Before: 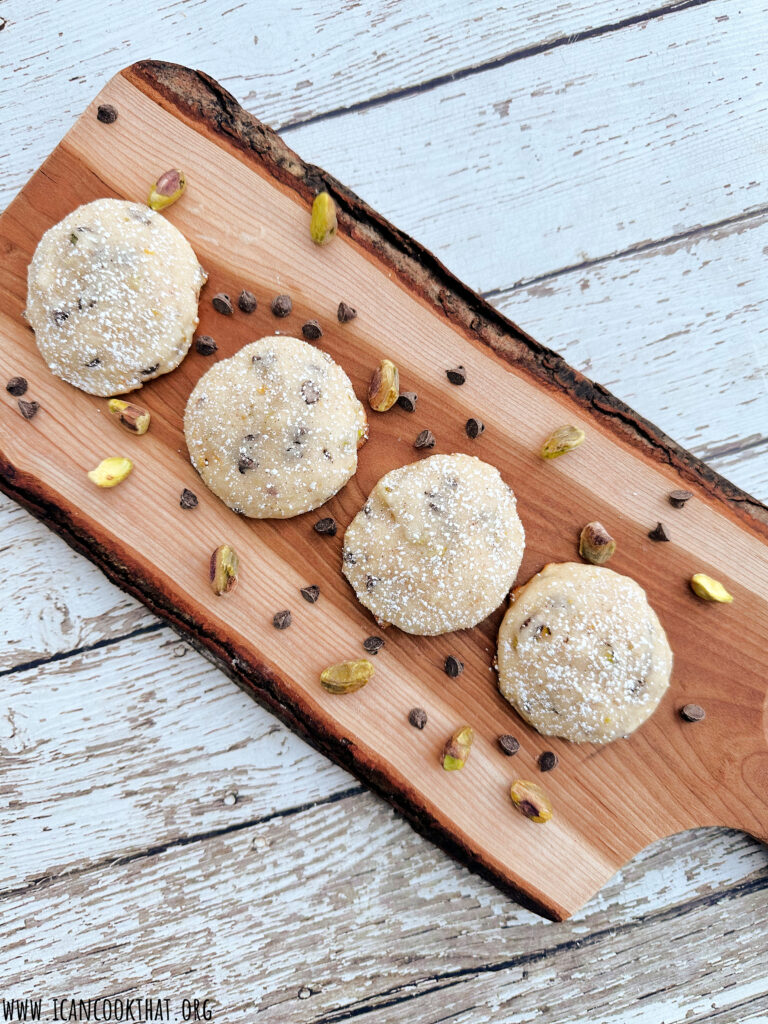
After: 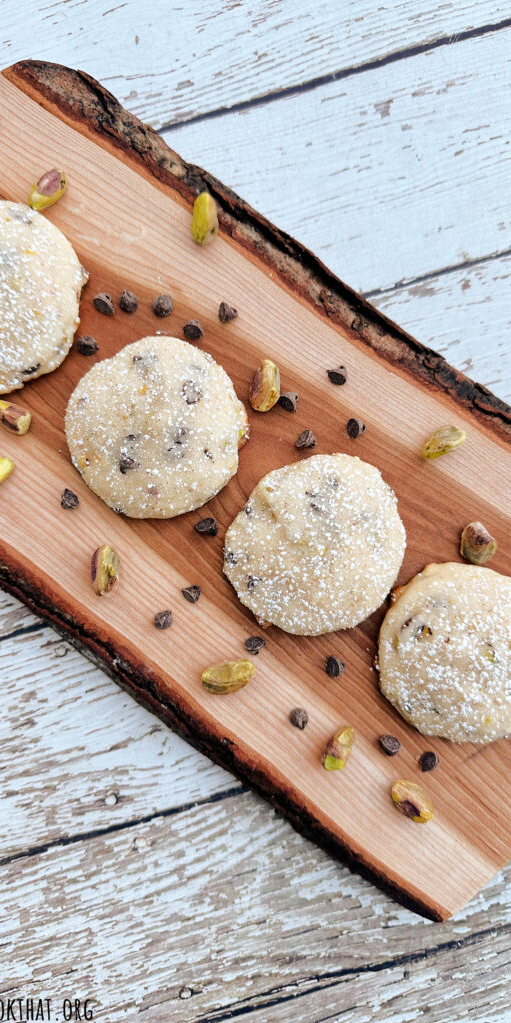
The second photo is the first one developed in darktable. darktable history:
crop and rotate: left 15.584%, right 17.766%
